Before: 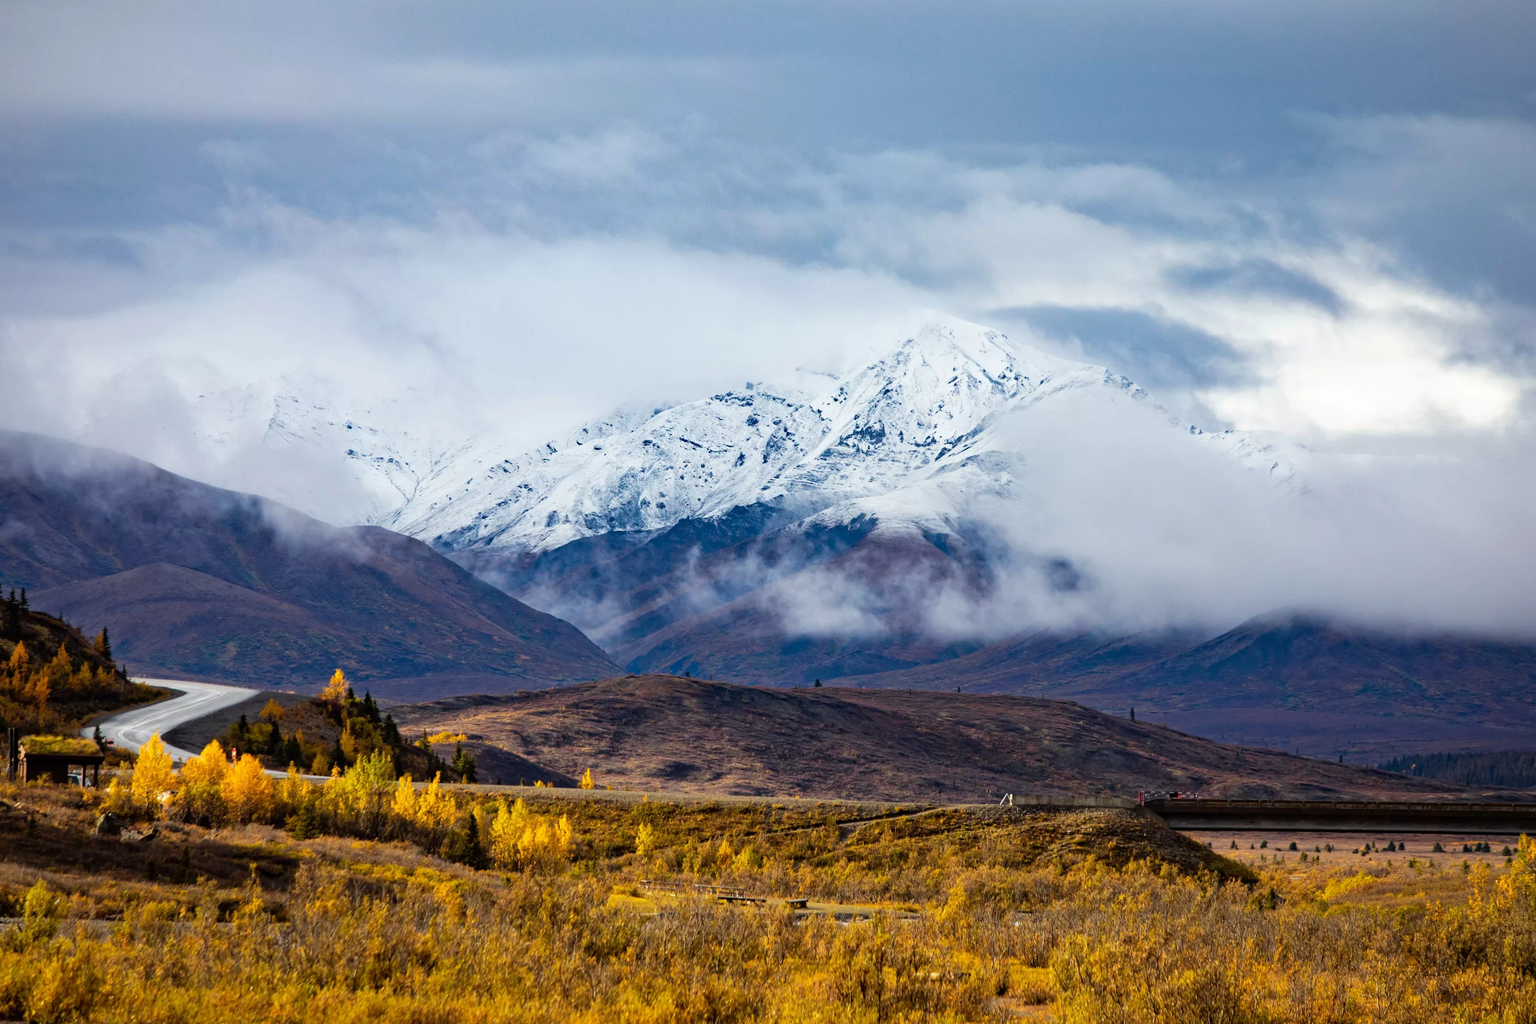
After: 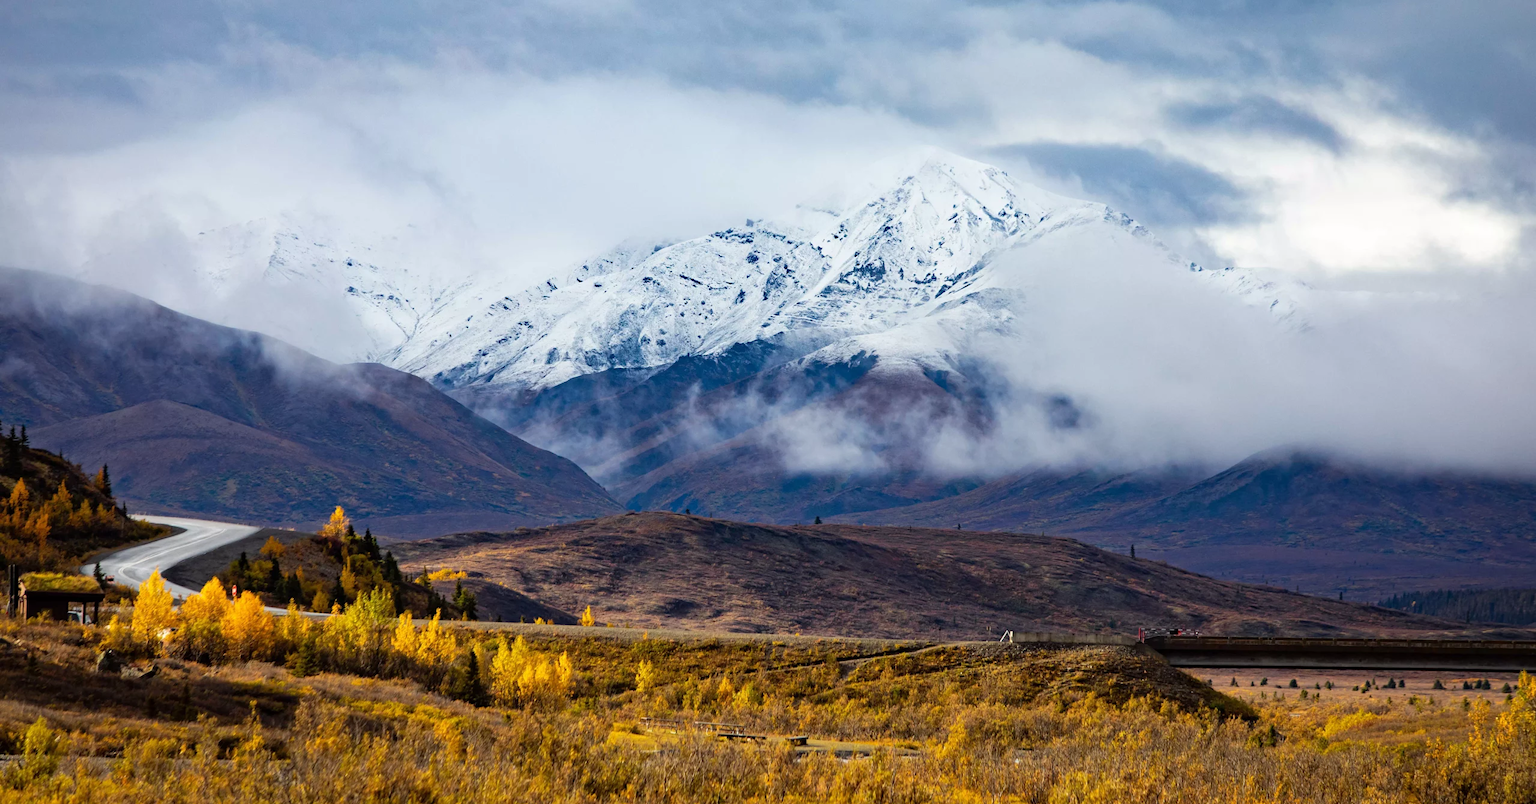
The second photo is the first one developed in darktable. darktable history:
crop and rotate: top 15.98%, bottom 5.424%
